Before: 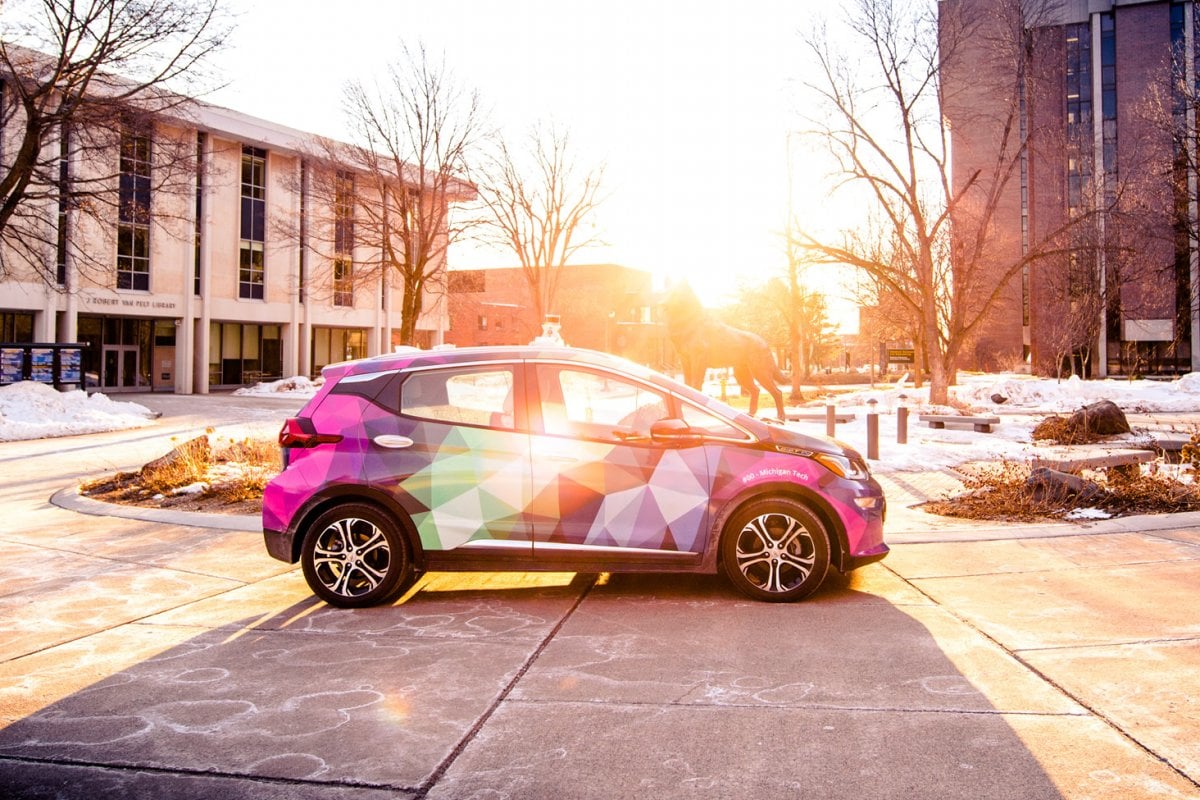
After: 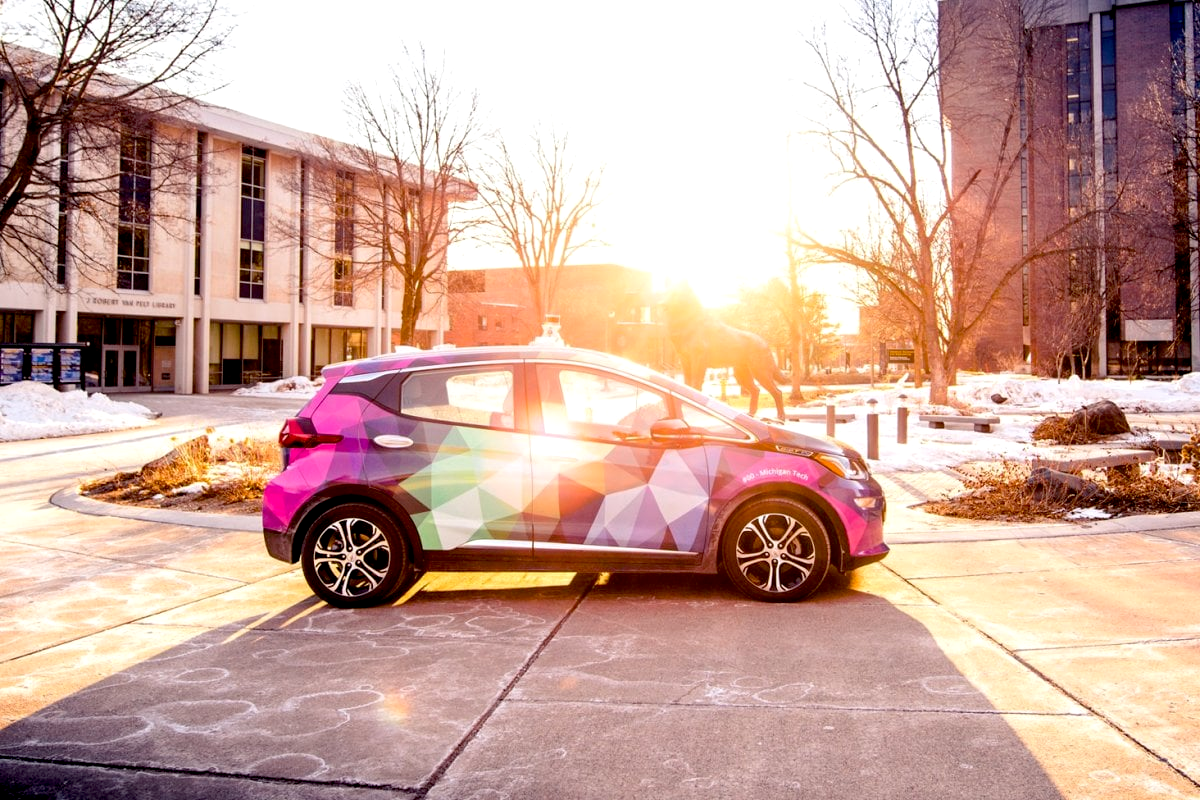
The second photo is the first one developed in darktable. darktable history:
exposure: black level correction 0.009, exposure 0.117 EV, compensate exposure bias true, compensate highlight preservation false
